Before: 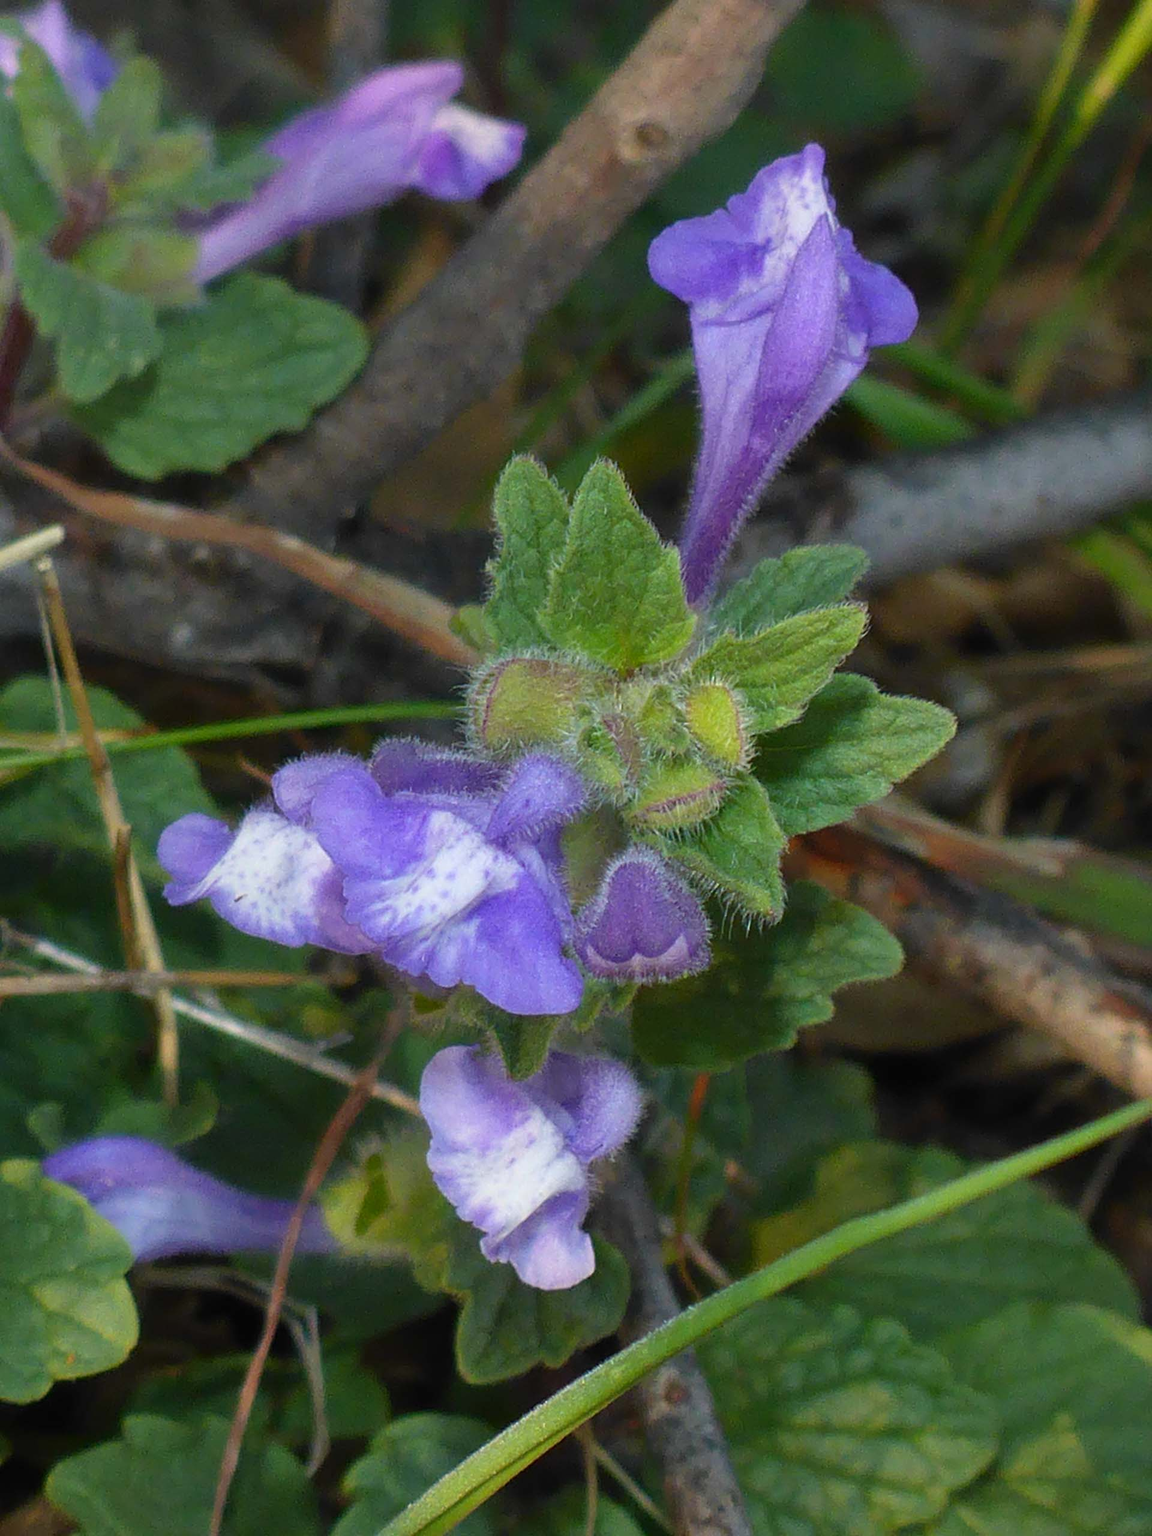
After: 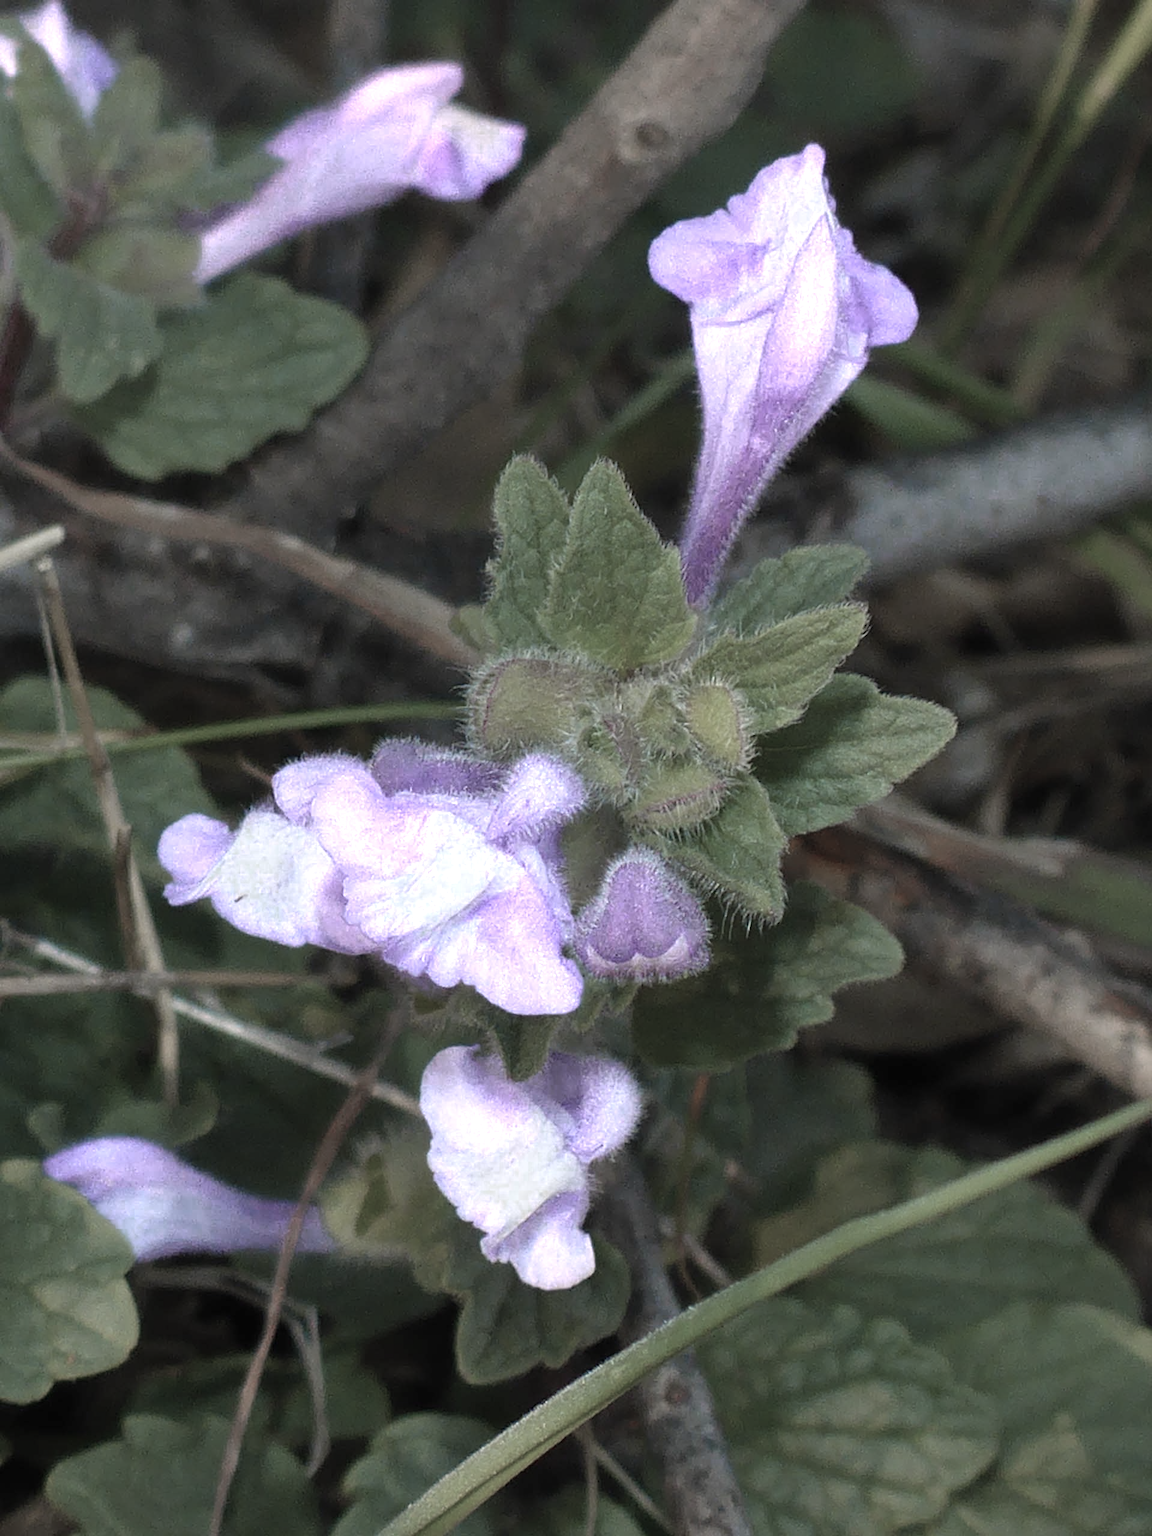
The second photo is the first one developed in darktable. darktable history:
color zones: curves: ch0 [(0, 0.613) (0.01, 0.613) (0.245, 0.448) (0.498, 0.529) (0.642, 0.665) (0.879, 0.777) (0.99, 0.613)]; ch1 [(0, 0.272) (0.219, 0.127) (0.724, 0.346)]
